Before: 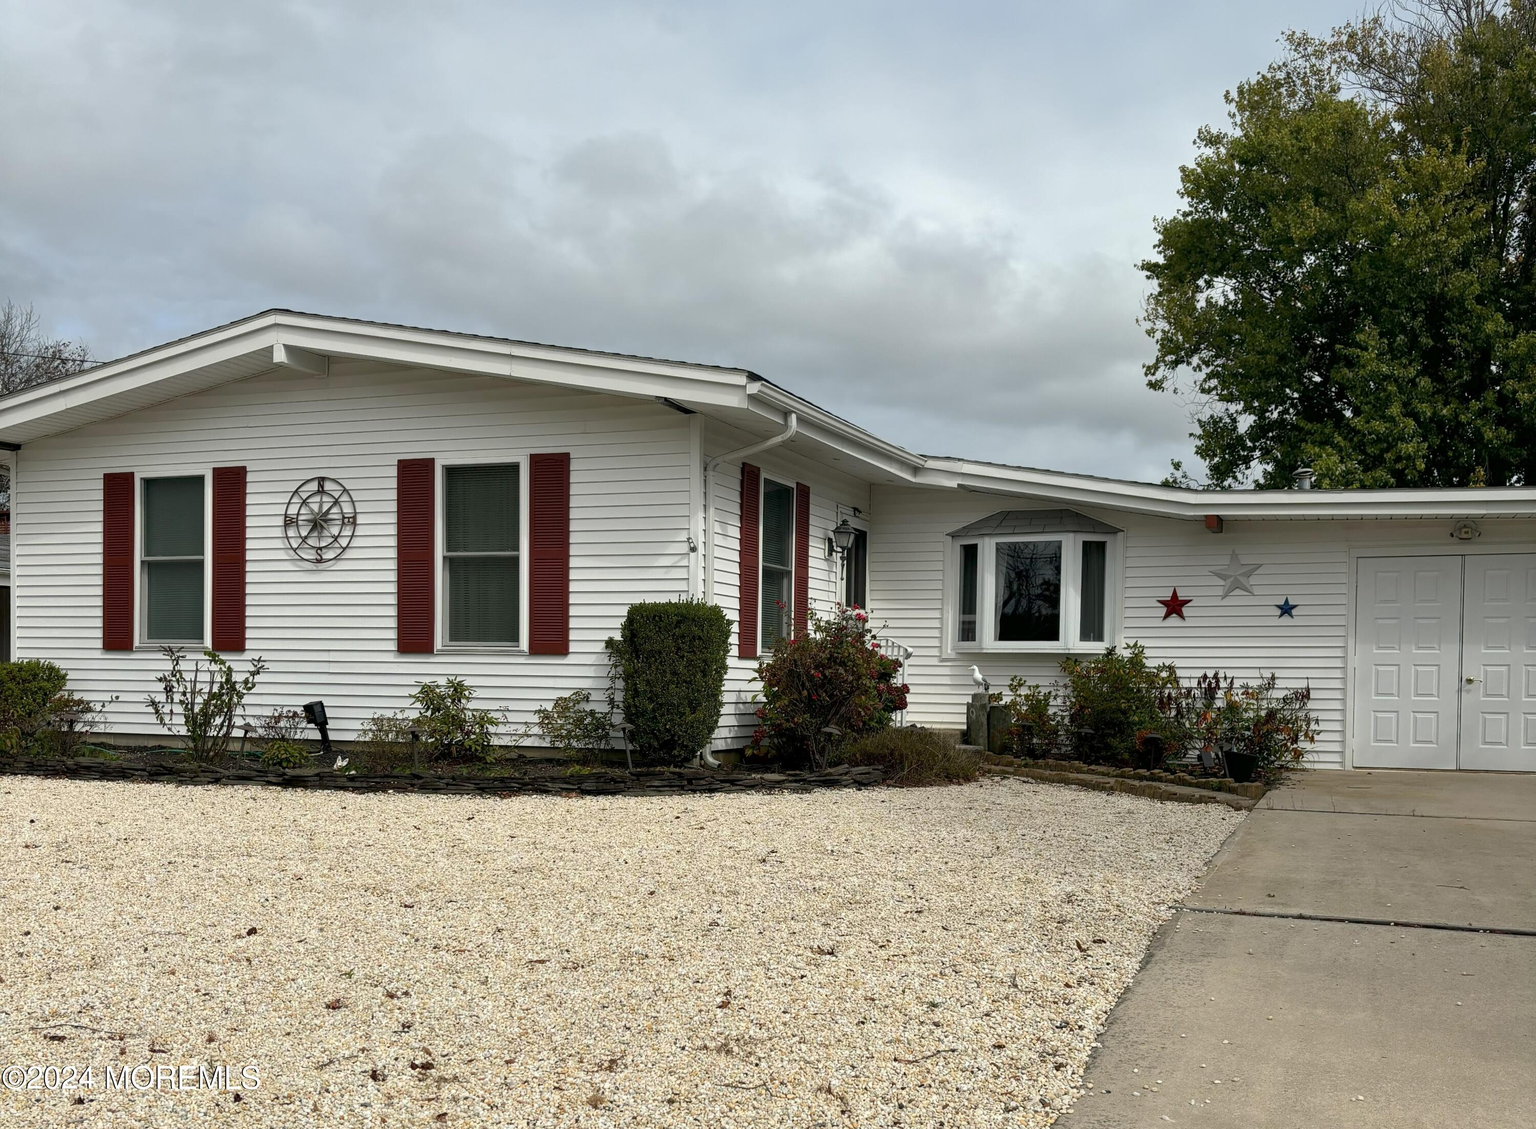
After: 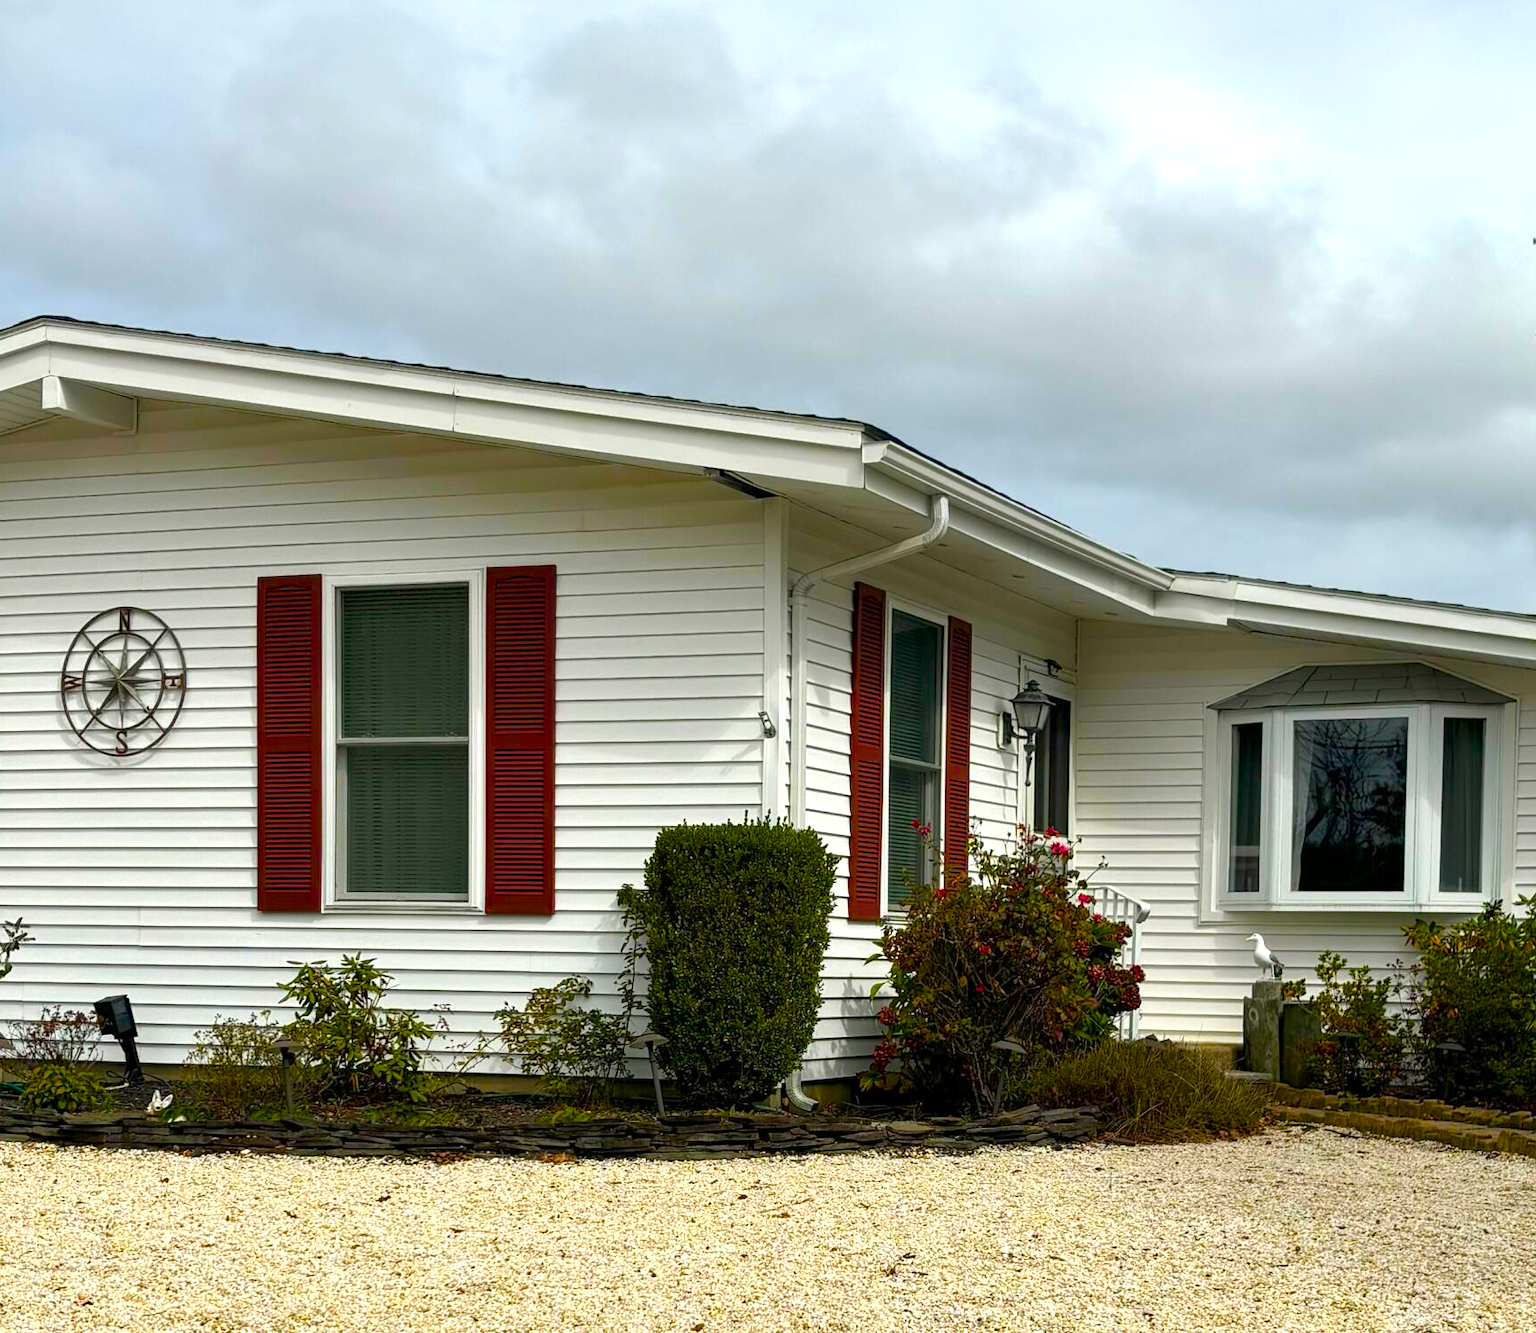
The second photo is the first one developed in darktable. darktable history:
crop: left 16.202%, top 11.208%, right 26.045%, bottom 20.557%
color balance rgb: linear chroma grading › shadows 10%, linear chroma grading › highlights 10%, linear chroma grading › global chroma 15%, linear chroma grading › mid-tones 15%, perceptual saturation grading › global saturation 40%, perceptual saturation grading › highlights -25%, perceptual saturation grading › mid-tones 35%, perceptual saturation grading › shadows 35%, perceptual brilliance grading › global brilliance 11.29%, global vibrance 11.29%
exposure: exposure 0 EV, compensate highlight preservation false
white balance: emerald 1
